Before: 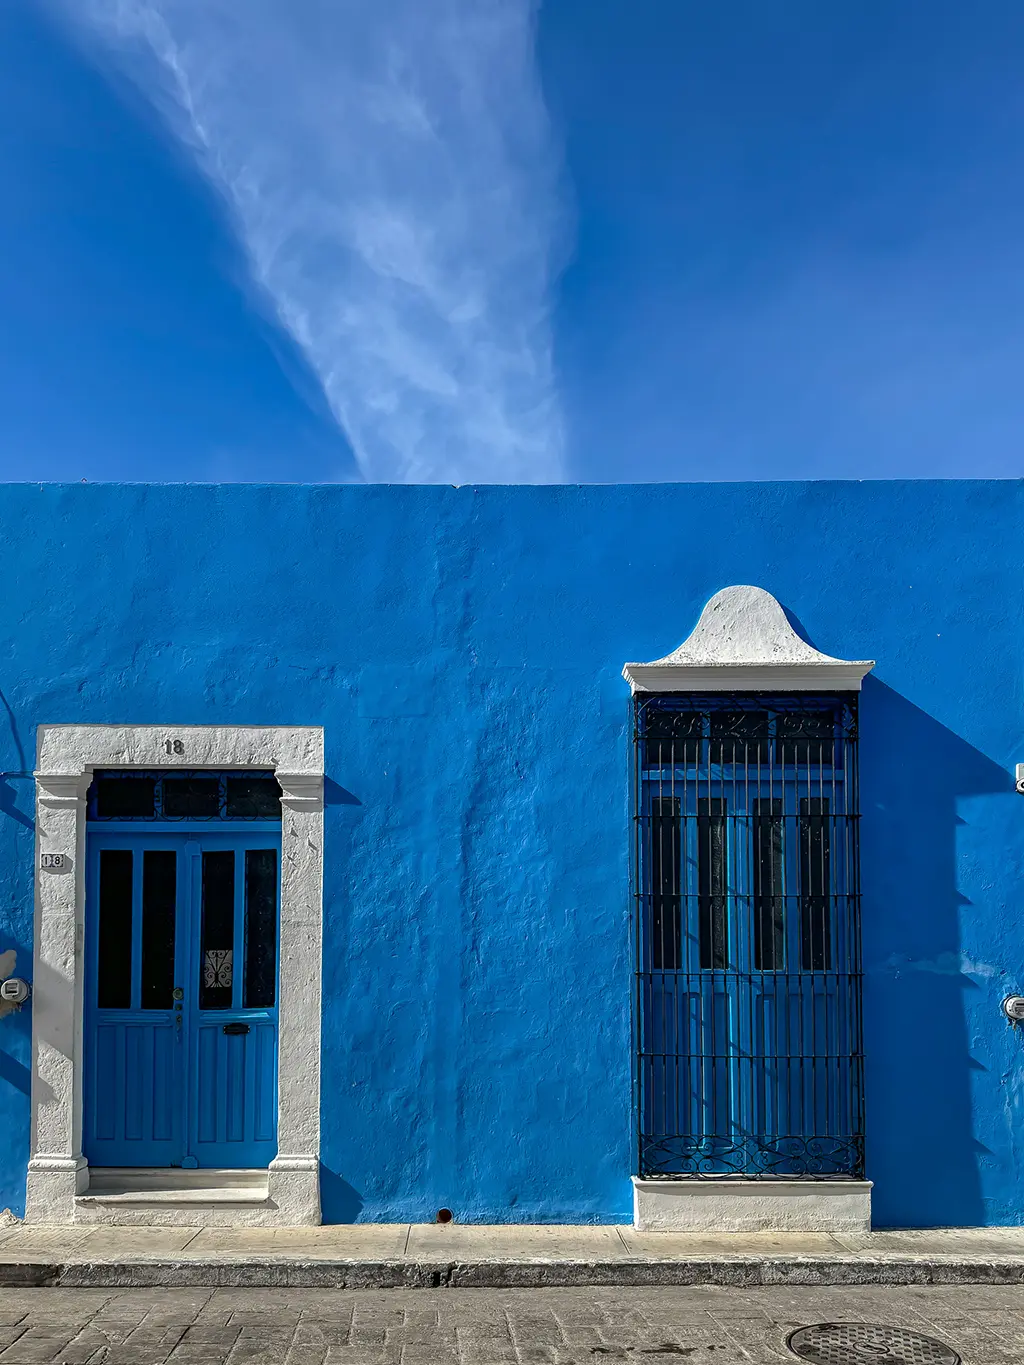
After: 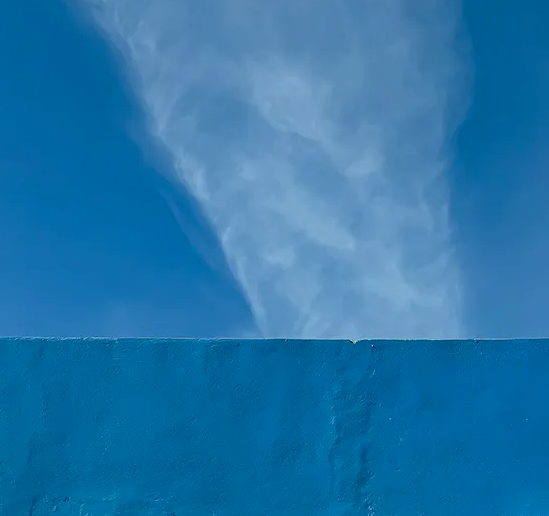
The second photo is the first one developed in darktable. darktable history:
crop: left 10.121%, top 10.631%, right 36.218%, bottom 51.526%
color balance: lift [1.005, 0.99, 1.007, 1.01], gamma [1, 1.034, 1.032, 0.966], gain [0.873, 1.055, 1.067, 0.933]
